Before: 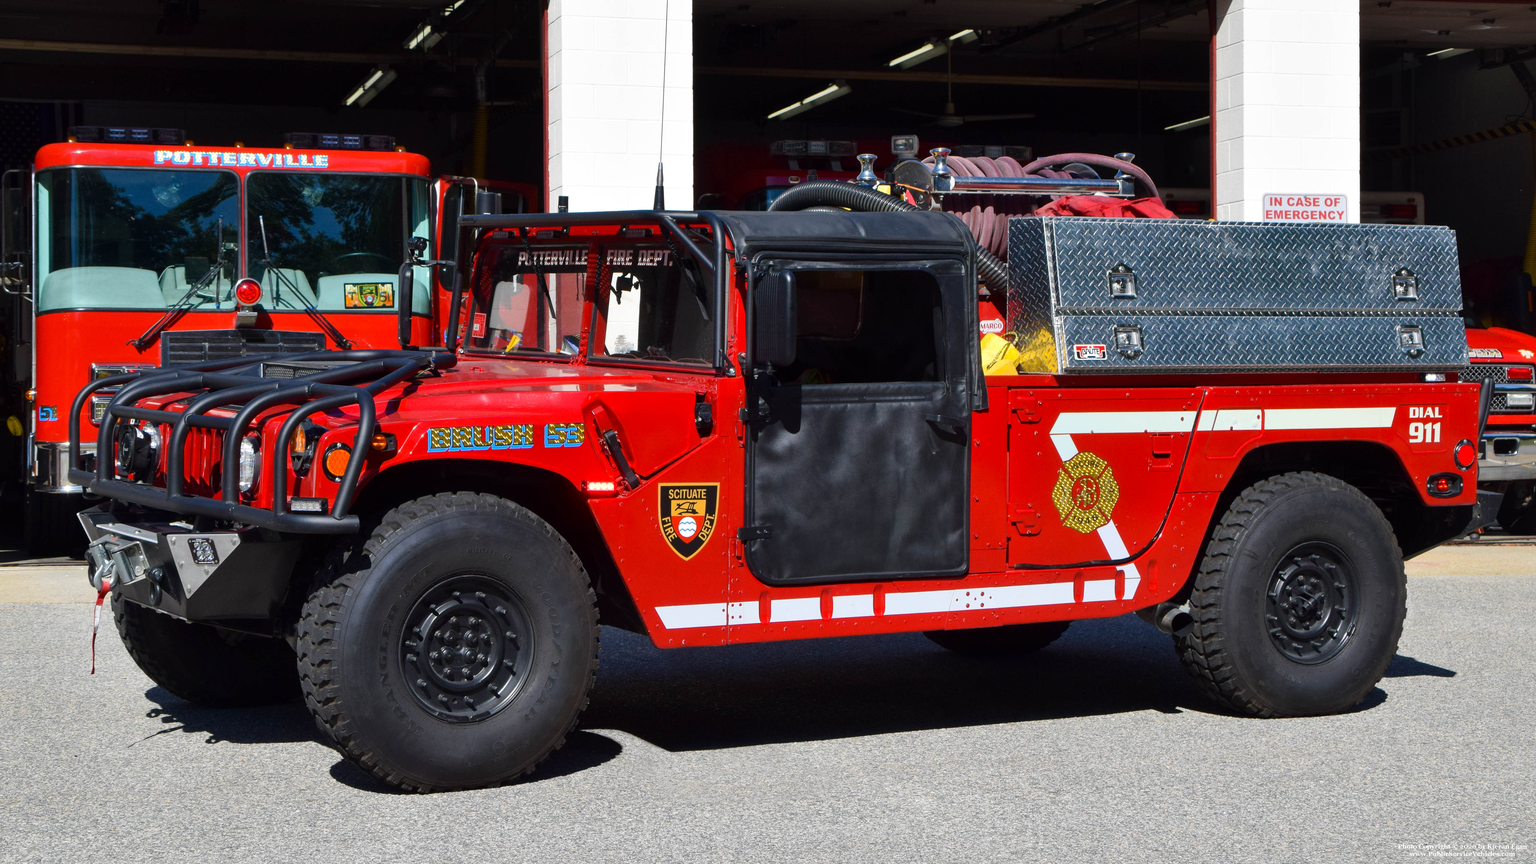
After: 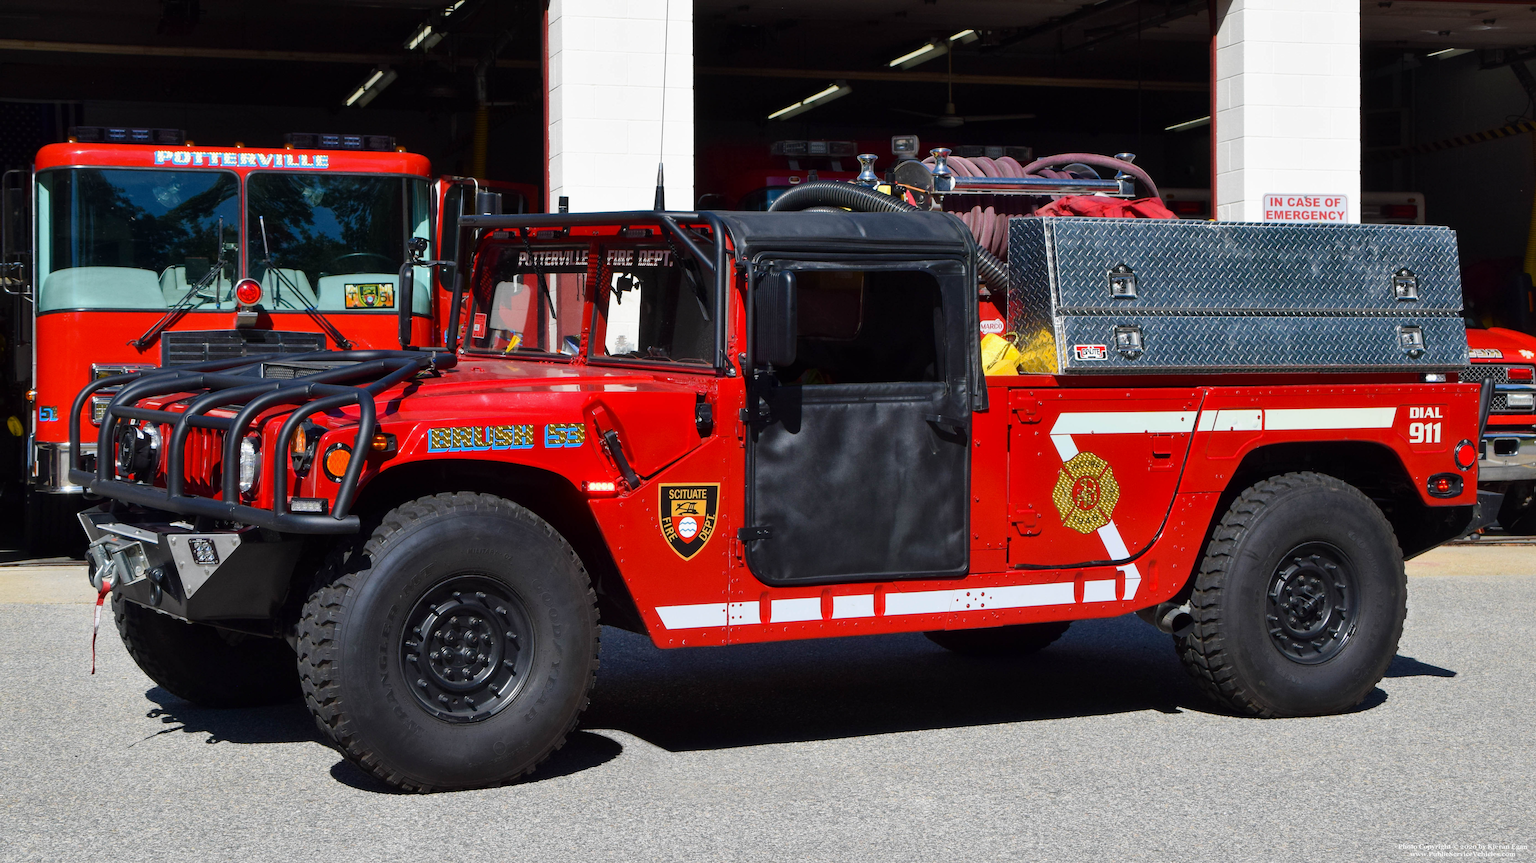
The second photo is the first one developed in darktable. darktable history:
exposure: exposure -0.06 EV, compensate exposure bias true, compensate highlight preservation false
